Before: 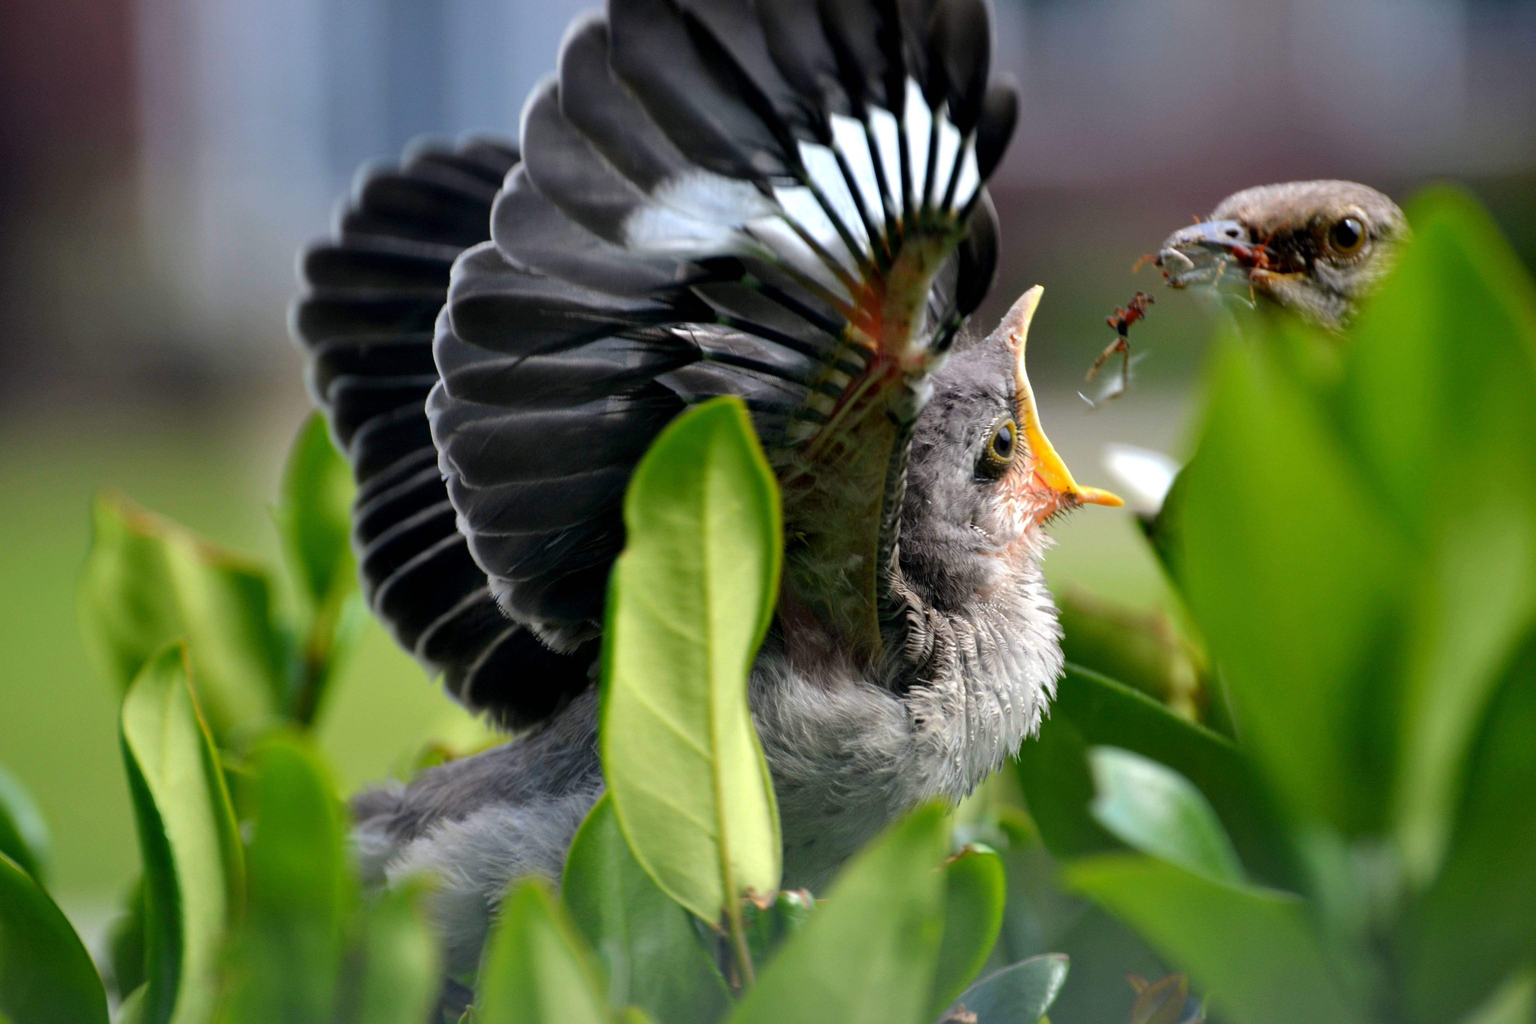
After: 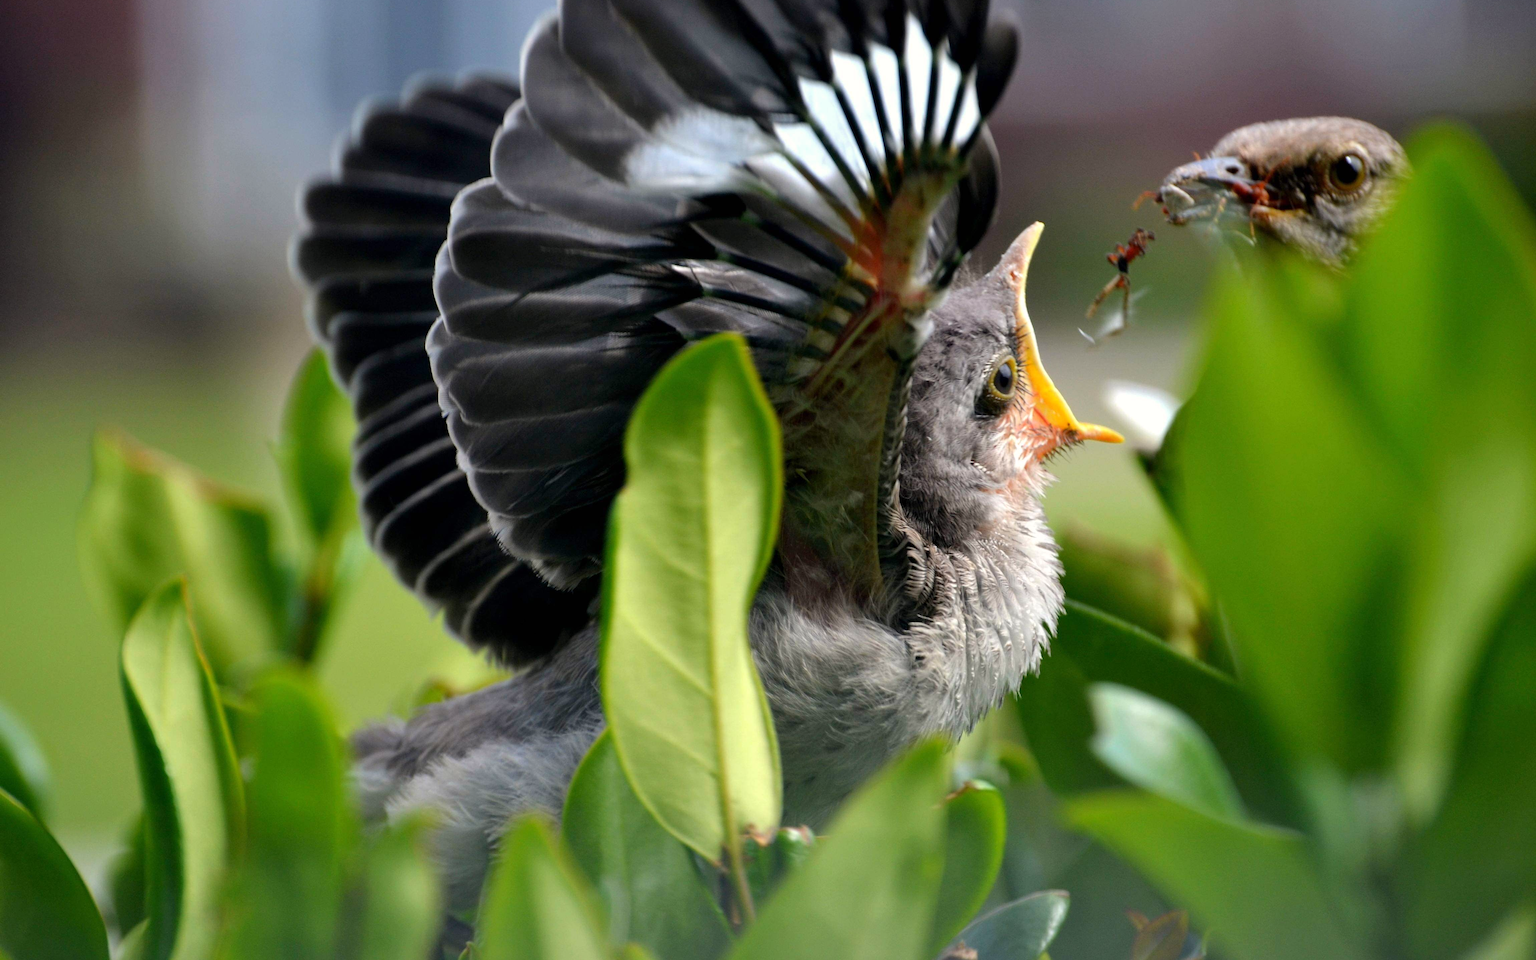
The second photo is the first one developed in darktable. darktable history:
white balance: red 1.009, blue 0.985
crop and rotate: top 6.25%
